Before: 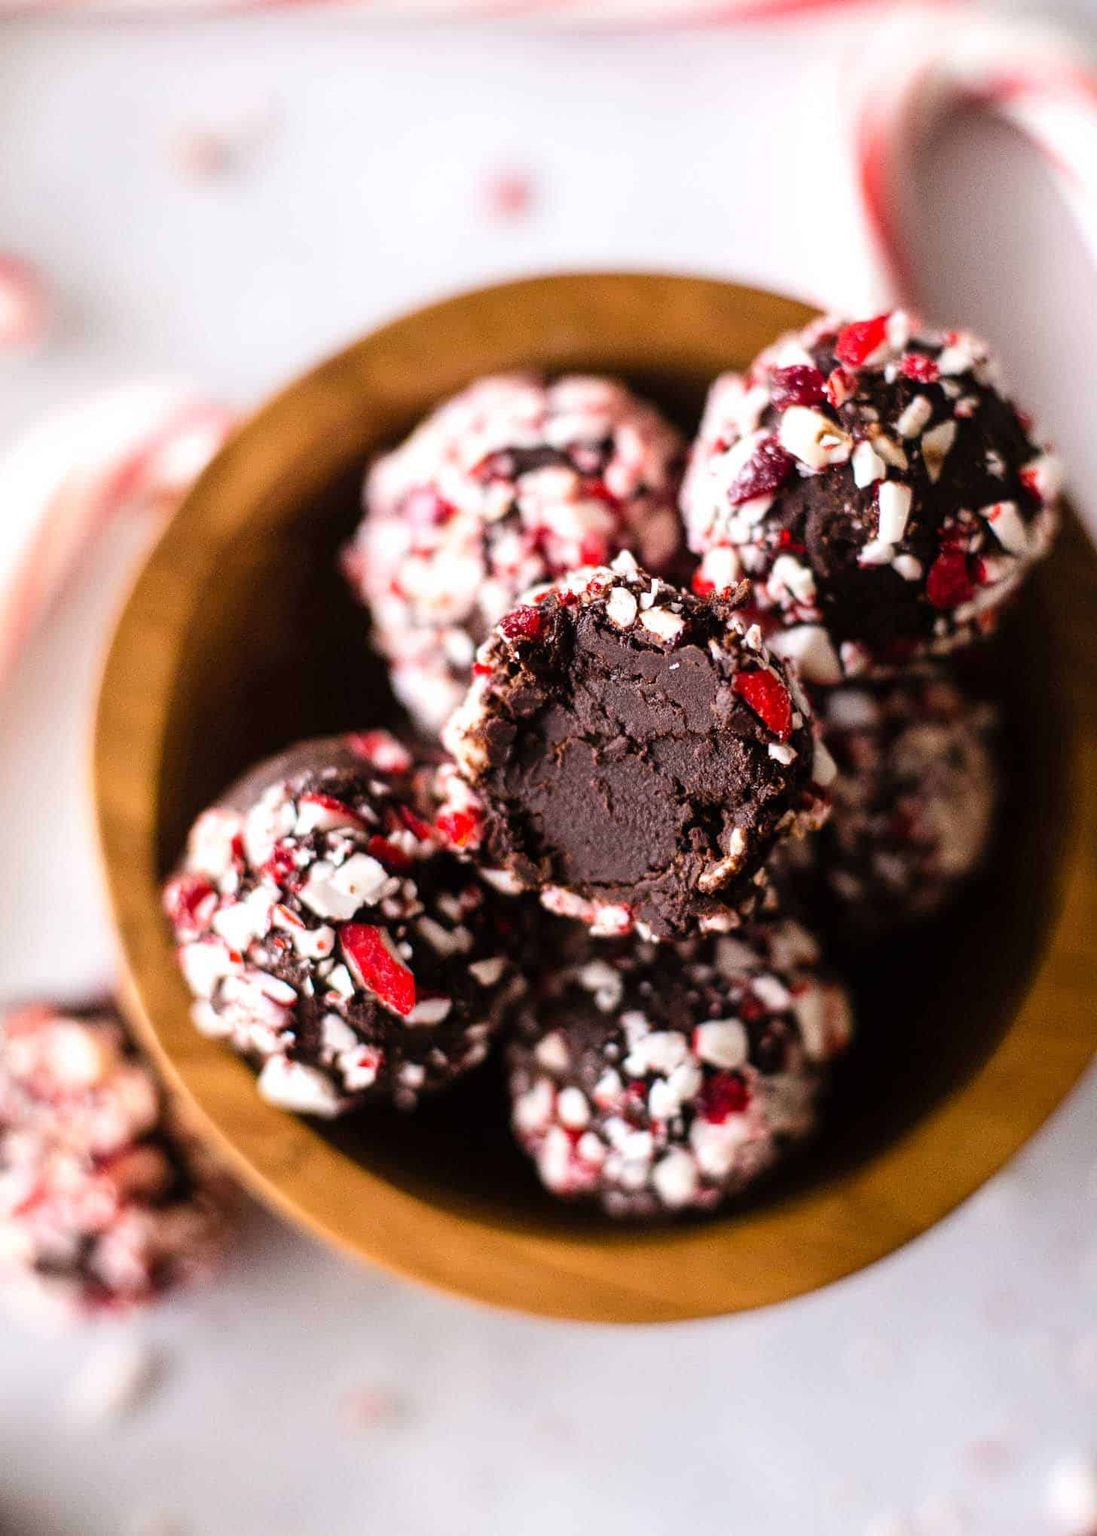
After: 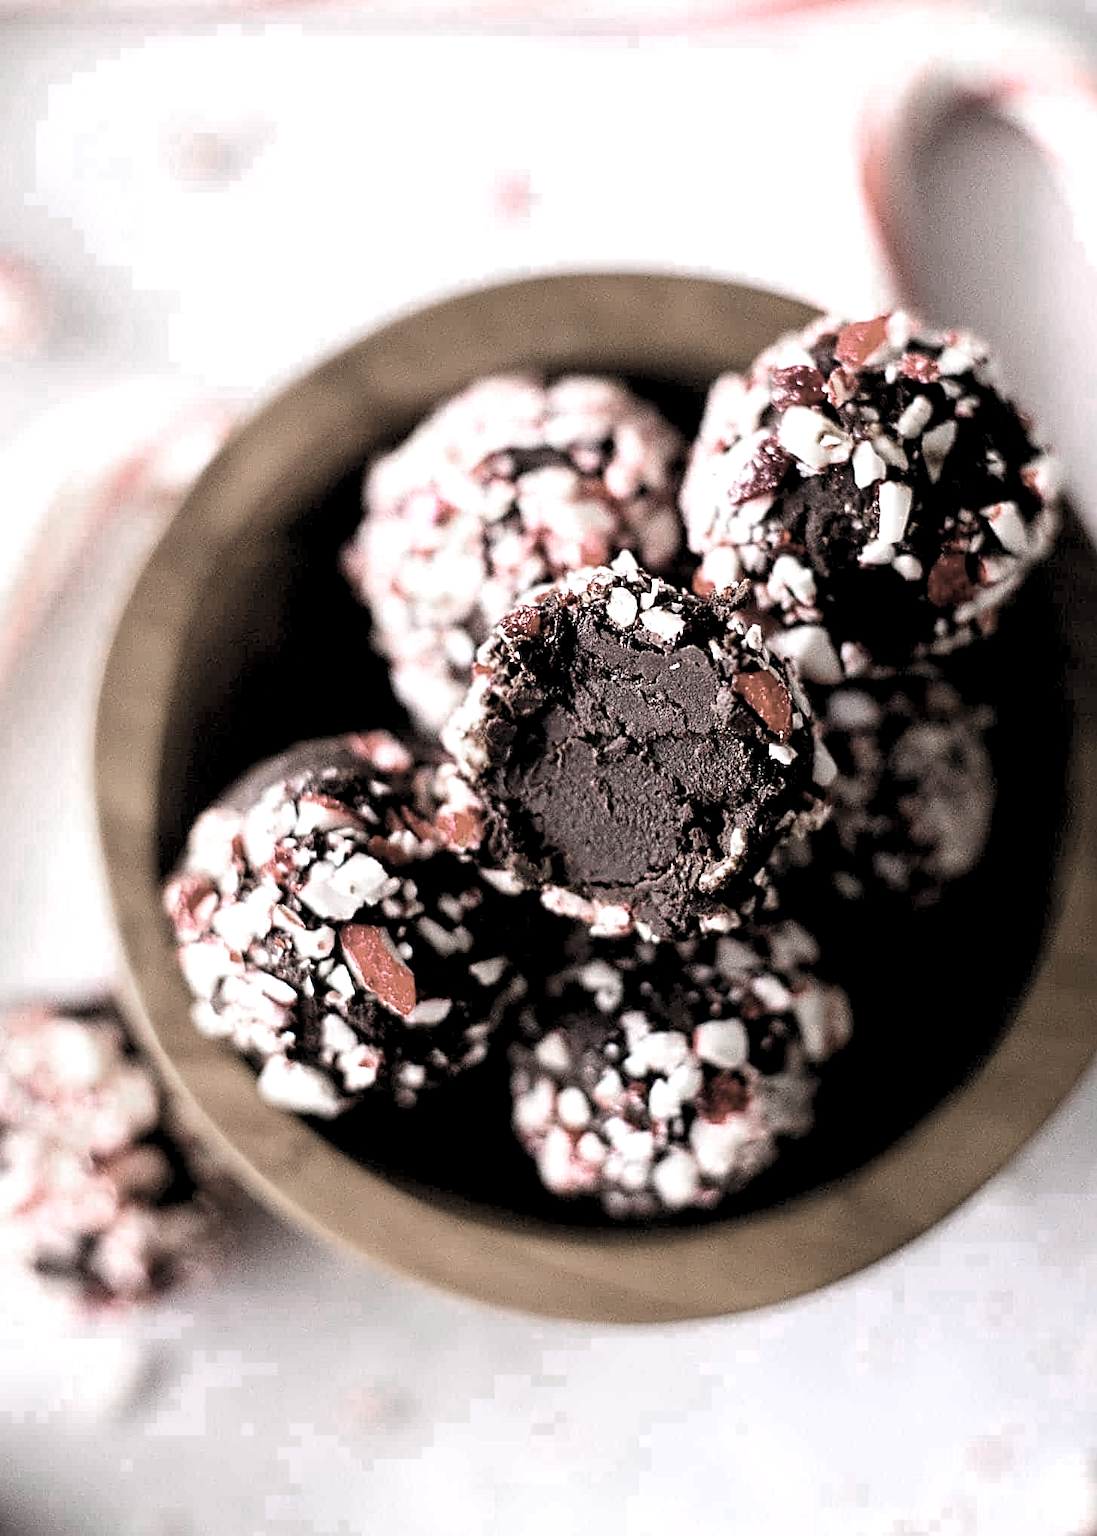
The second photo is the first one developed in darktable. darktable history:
color zones: curves: ch0 [(0, 0.613) (0.01, 0.613) (0.245, 0.448) (0.498, 0.529) (0.642, 0.665) (0.879, 0.777) (0.99, 0.613)]; ch1 [(0, 0.272) (0.219, 0.127) (0.724, 0.346)]
levels: levels [0.073, 0.497, 0.972]
sharpen: radius 2.603, amount 0.687
